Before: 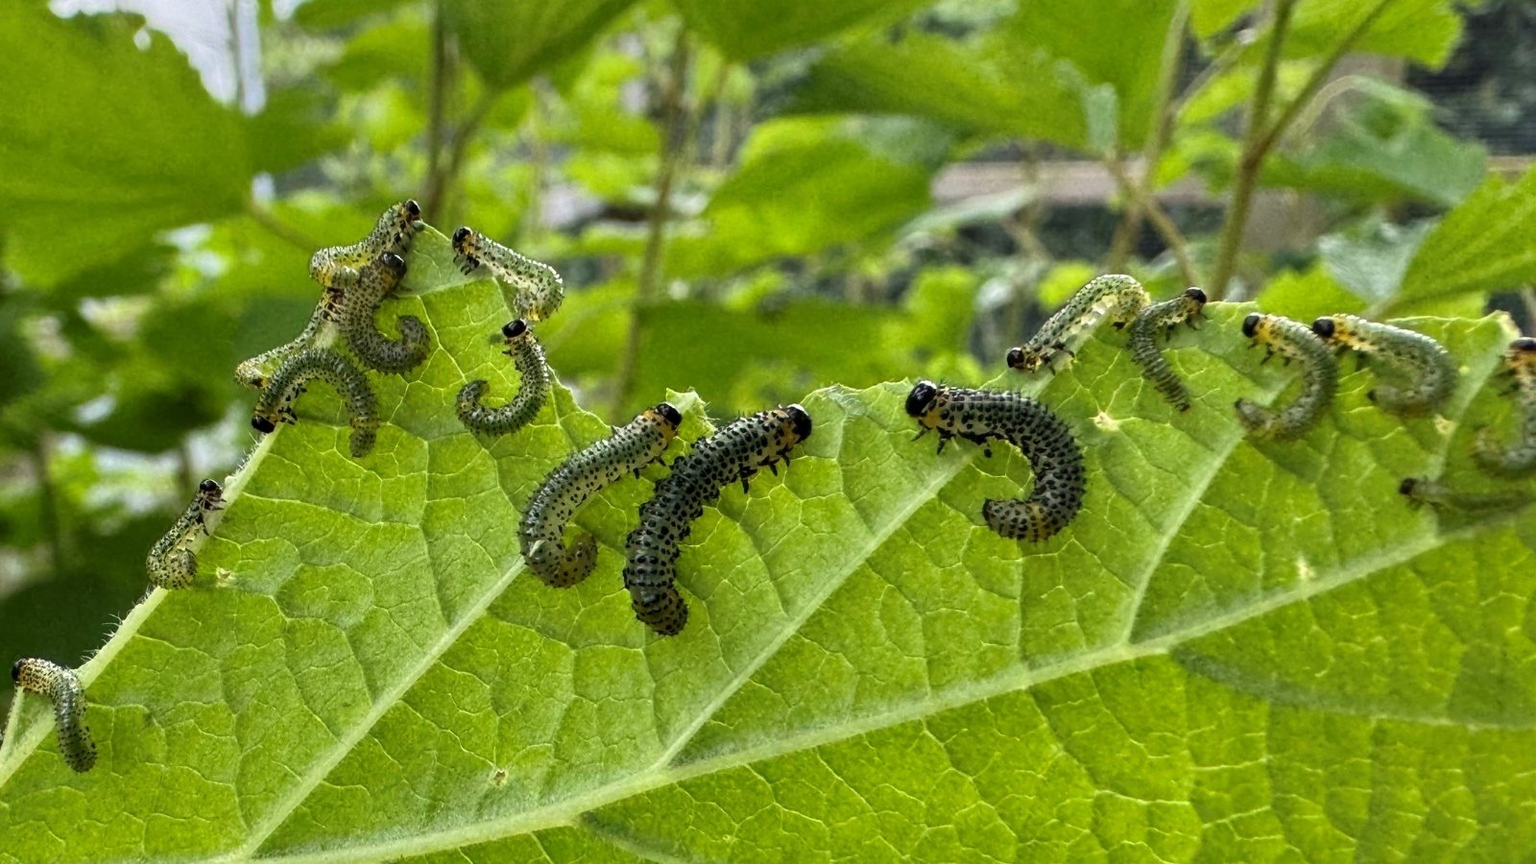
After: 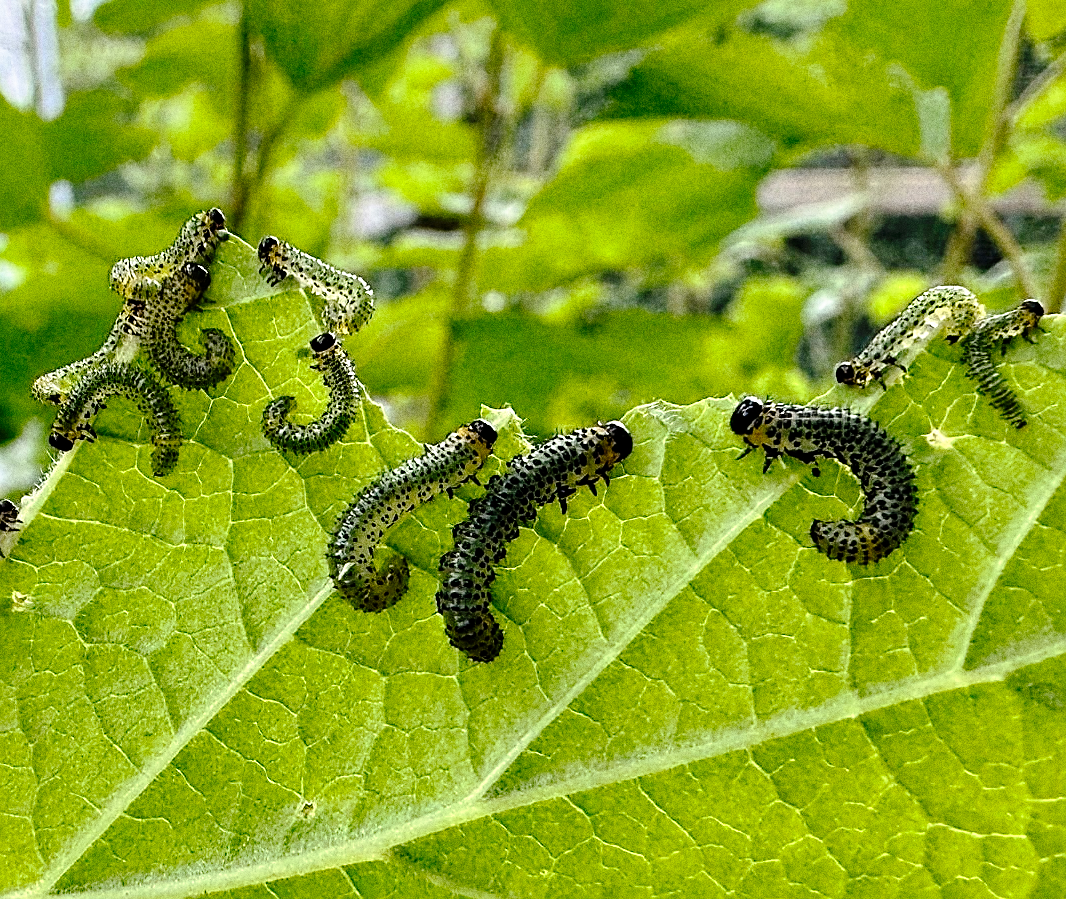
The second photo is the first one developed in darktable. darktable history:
white balance: emerald 1
grain: coarseness 0.09 ISO, strength 40%
sharpen: radius 1.4, amount 1.25, threshold 0.7
tone curve: curves: ch0 [(0, 0) (0.003, 0) (0.011, 0.001) (0.025, 0.001) (0.044, 0.002) (0.069, 0.007) (0.1, 0.015) (0.136, 0.027) (0.177, 0.066) (0.224, 0.122) (0.277, 0.219) (0.335, 0.327) (0.399, 0.432) (0.468, 0.527) (0.543, 0.615) (0.623, 0.695) (0.709, 0.777) (0.801, 0.874) (0.898, 0.973) (1, 1)], preserve colors none
crop and rotate: left 13.409%, right 19.924%
